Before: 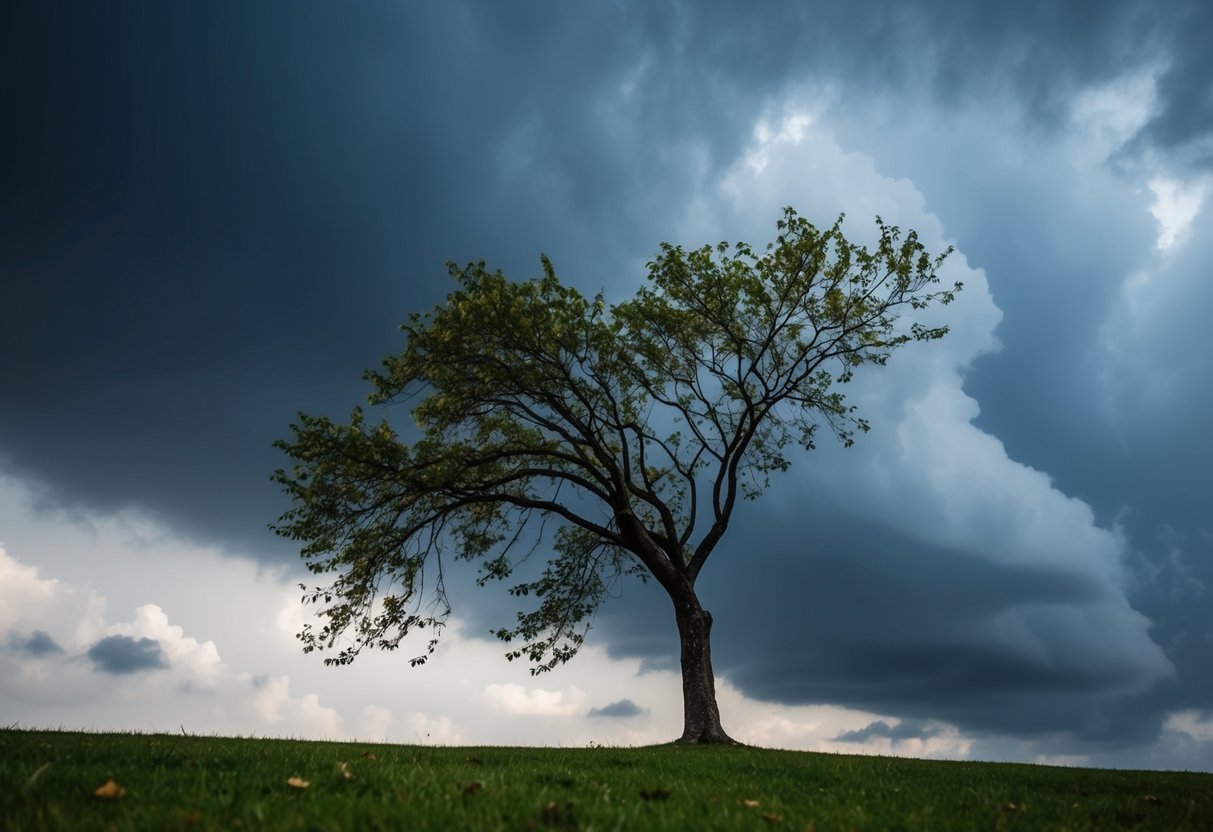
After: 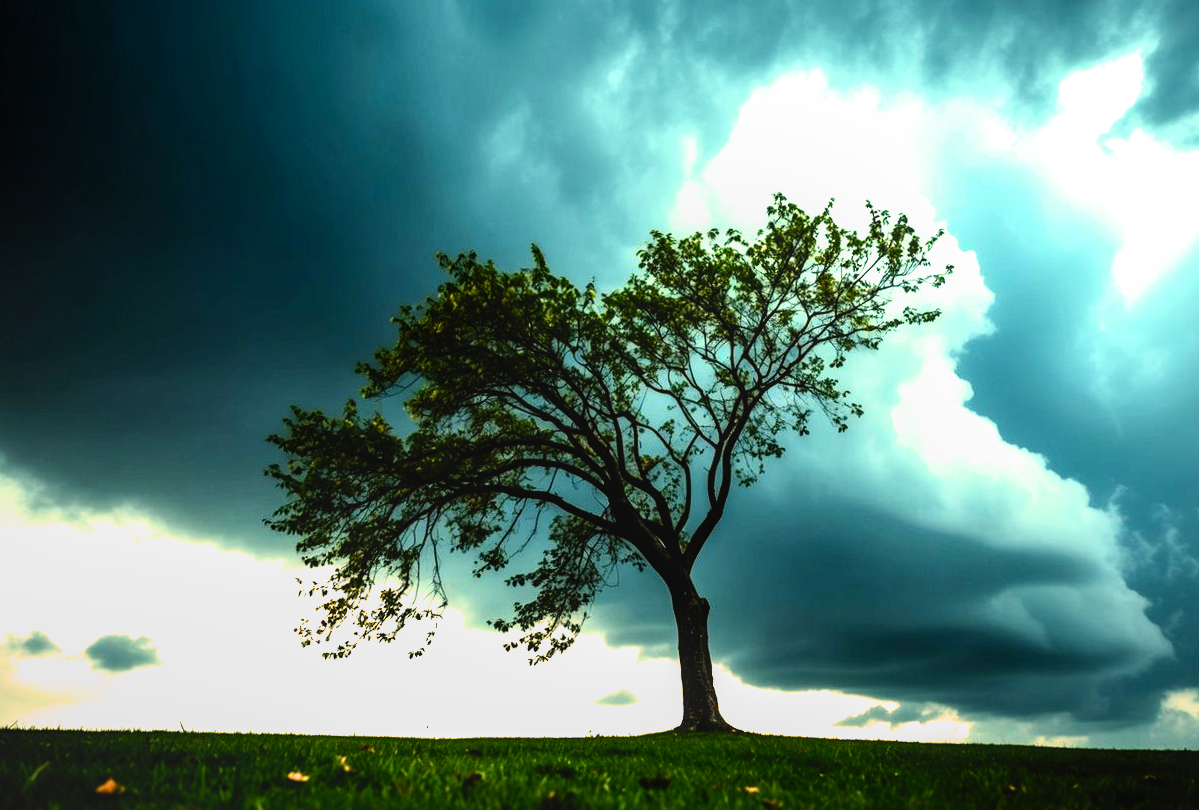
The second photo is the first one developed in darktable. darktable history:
shadows and highlights: shadows 10, white point adjustment 1, highlights -40
color balance rgb: perceptual saturation grading › global saturation -0.31%, global vibrance -8%, contrast -13%, saturation formula JzAzBz (2021)
color balance: mode lift, gamma, gain (sRGB), lift [1.014, 0.966, 0.918, 0.87], gamma [0.86, 0.734, 0.918, 0.976], gain [1.063, 1.13, 1.063, 0.86]
rotate and perspective: rotation -1°, crop left 0.011, crop right 0.989, crop top 0.025, crop bottom 0.975
contrast brightness saturation: contrast 0.23, brightness 0.1, saturation 0.29
local contrast: detail 110%
filmic rgb: white relative exposure 2.2 EV, hardness 6.97
exposure: black level correction 0, exposure 1.1 EV, compensate exposure bias true, compensate highlight preservation false
